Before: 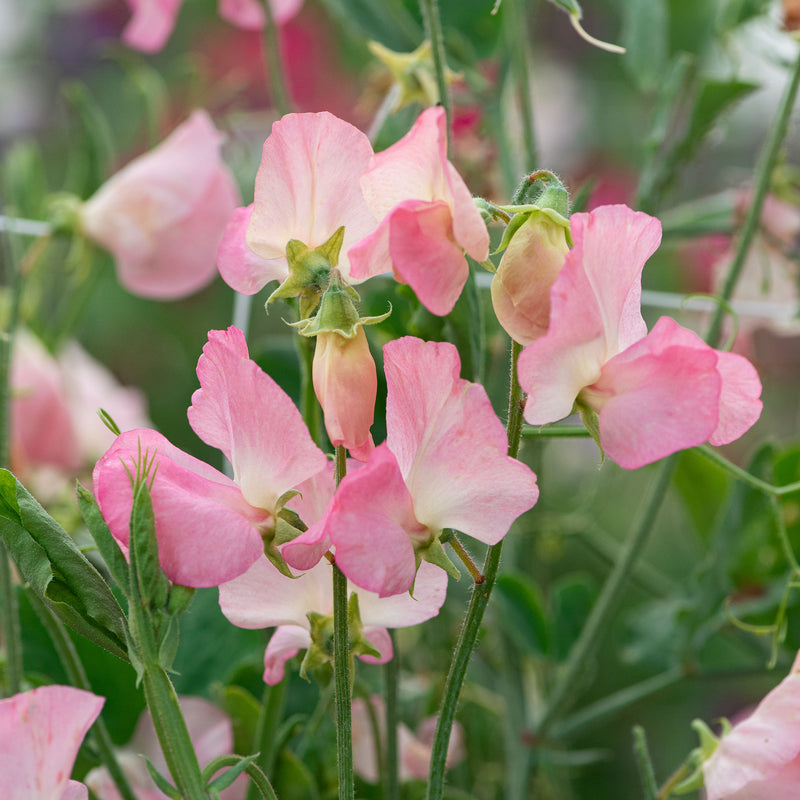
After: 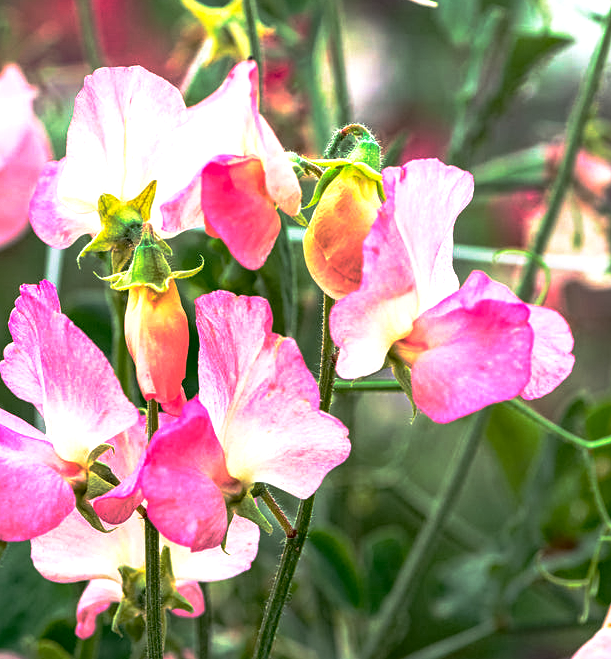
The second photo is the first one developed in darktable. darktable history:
crop: left 23.525%, top 5.865%, bottom 11.716%
base curve: curves: ch0 [(0, 0) (0.564, 0.291) (0.802, 0.731) (1, 1)], preserve colors none
local contrast: on, module defaults
exposure: black level correction 0.008, exposure 0.983 EV, compensate exposure bias true, compensate highlight preservation false
contrast brightness saturation: contrast 0.052, brightness 0.06, saturation 0.014
tone curve: curves: ch0 [(0, 0) (0.003, 0.048) (0.011, 0.048) (0.025, 0.048) (0.044, 0.049) (0.069, 0.048) (0.1, 0.052) (0.136, 0.071) (0.177, 0.109) (0.224, 0.157) (0.277, 0.233) (0.335, 0.32) (0.399, 0.404) (0.468, 0.496) (0.543, 0.582) (0.623, 0.653) (0.709, 0.738) (0.801, 0.811) (0.898, 0.895) (1, 1)], color space Lab, independent channels, preserve colors none
sharpen: amount 0.202
